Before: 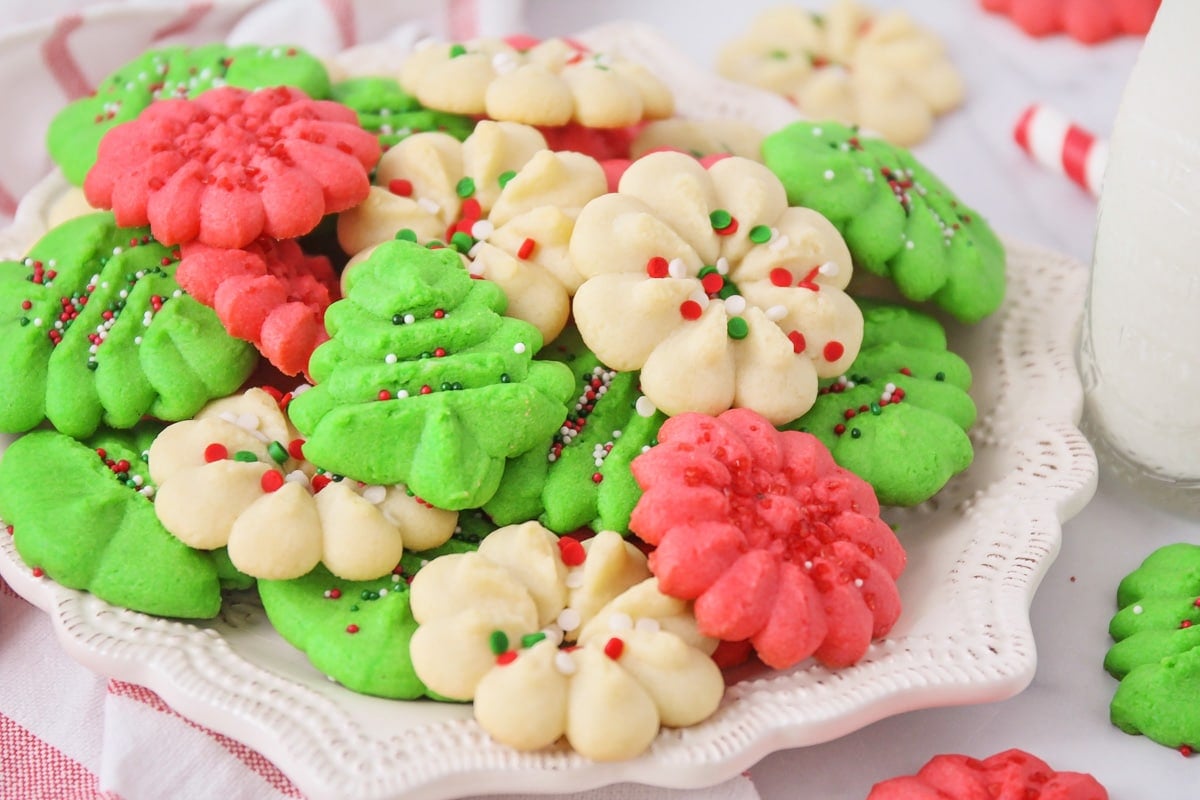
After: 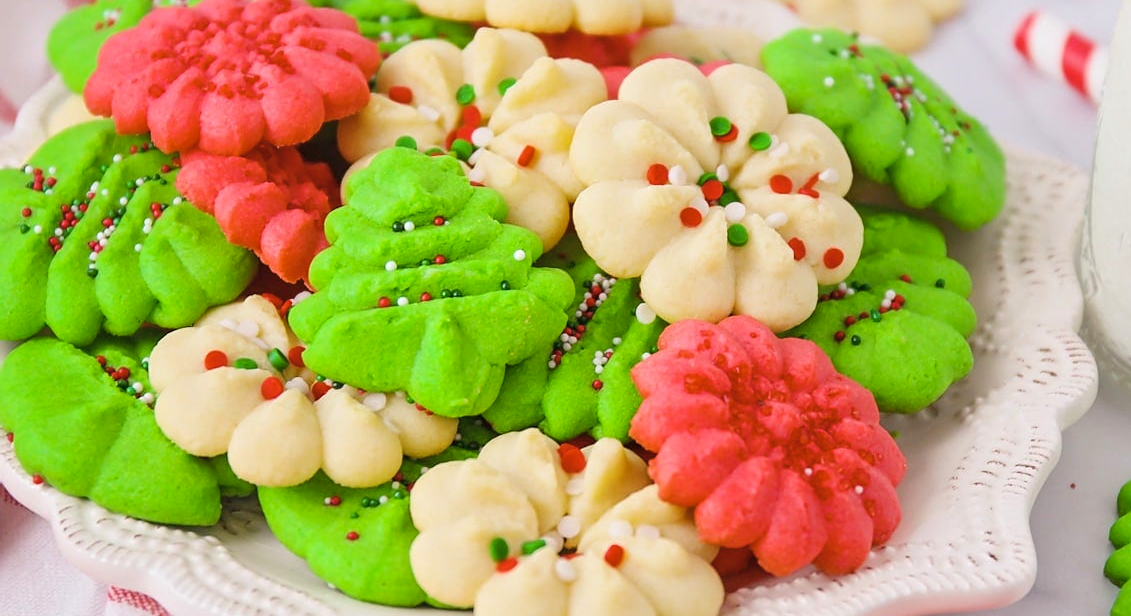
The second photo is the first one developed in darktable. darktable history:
crop and rotate: angle 0.03°, top 11.643%, right 5.651%, bottom 11.189%
color correction: saturation 0.8
sharpen: amount 0.2
color balance rgb: linear chroma grading › global chroma 15%, perceptual saturation grading › global saturation 30%
